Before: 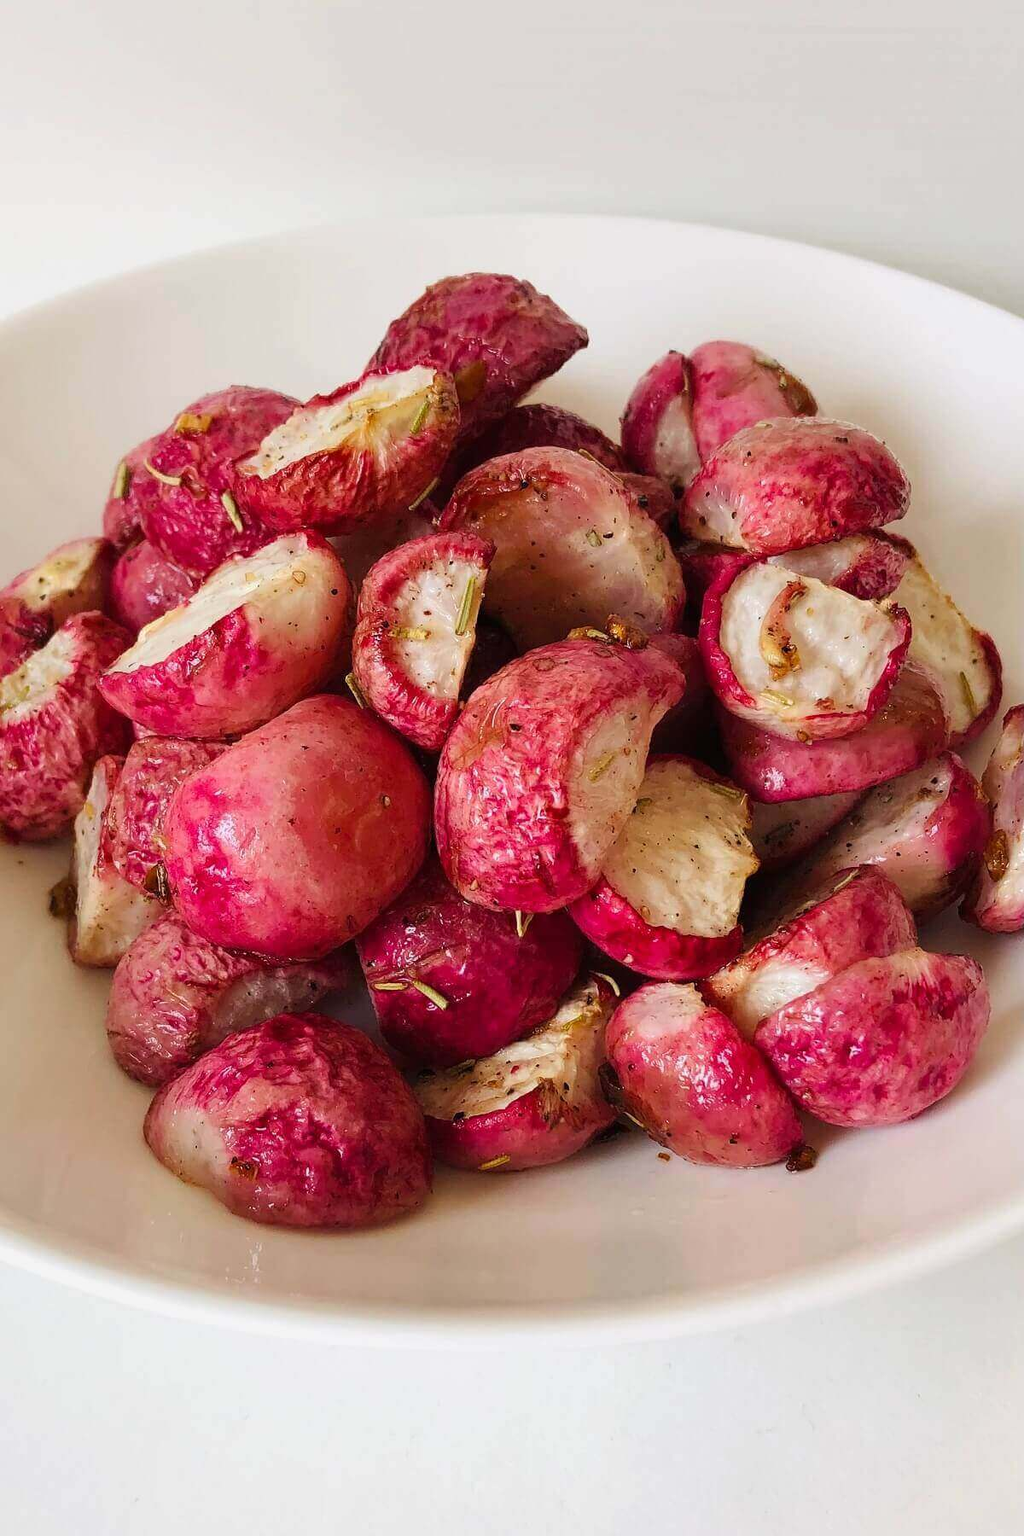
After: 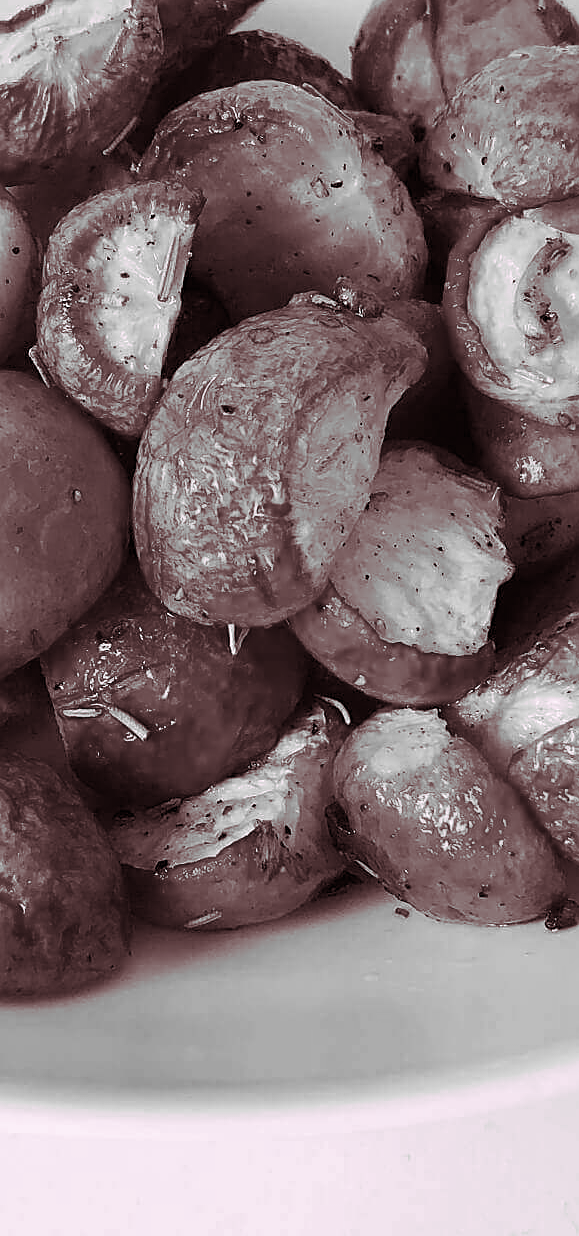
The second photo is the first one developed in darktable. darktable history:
sharpen: on, module defaults
monochrome: on, module defaults
split-toning: highlights › hue 298.8°, highlights › saturation 0.73, compress 41.76%
crop: left 31.379%, top 24.658%, right 20.326%, bottom 6.628%
